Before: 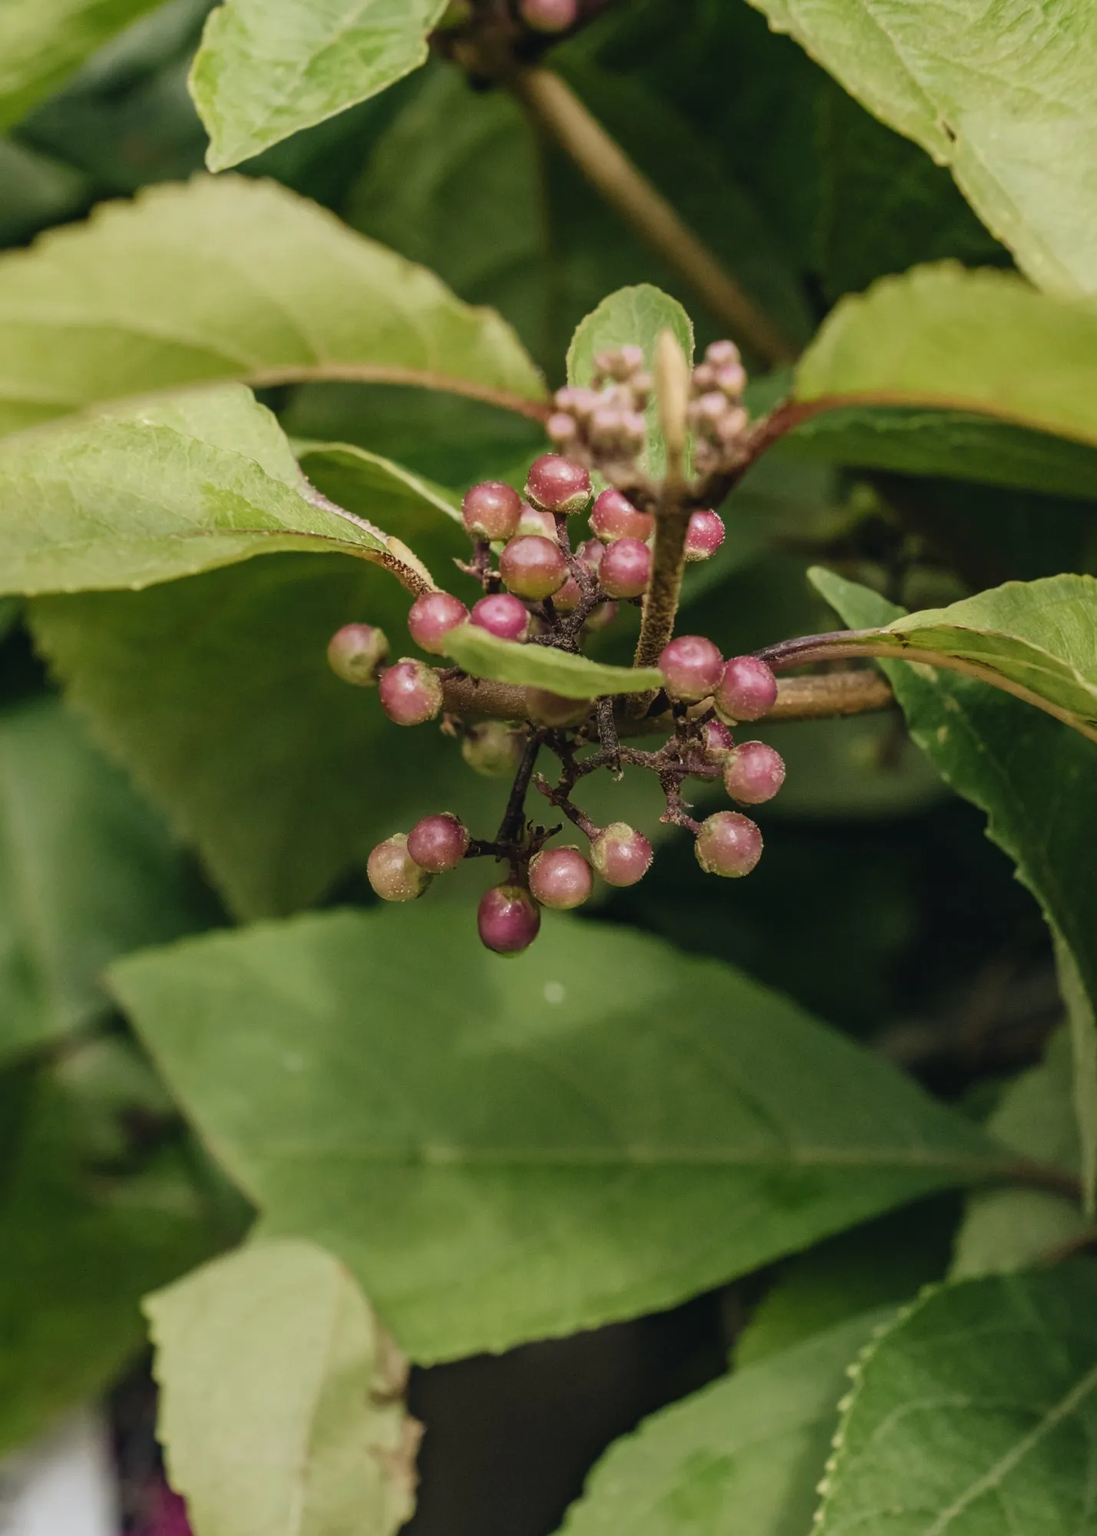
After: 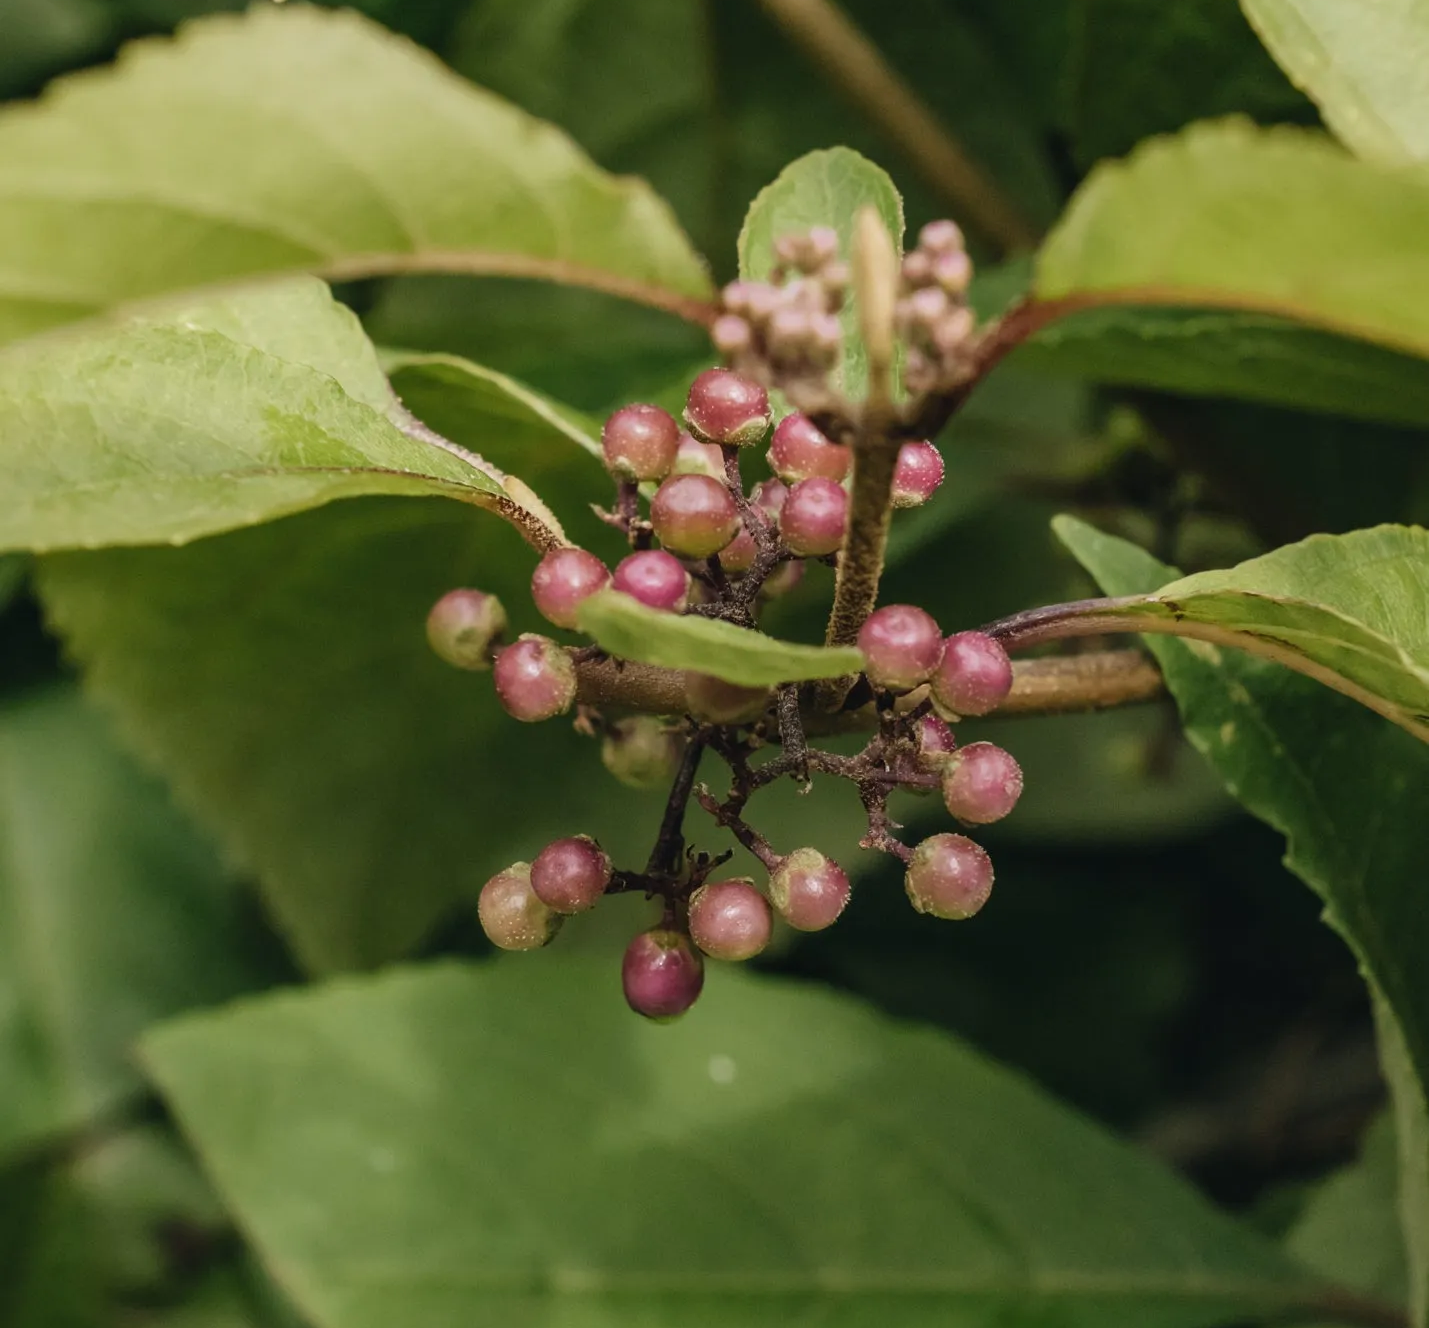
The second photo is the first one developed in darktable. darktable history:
crop: top 11.181%, bottom 22.377%
